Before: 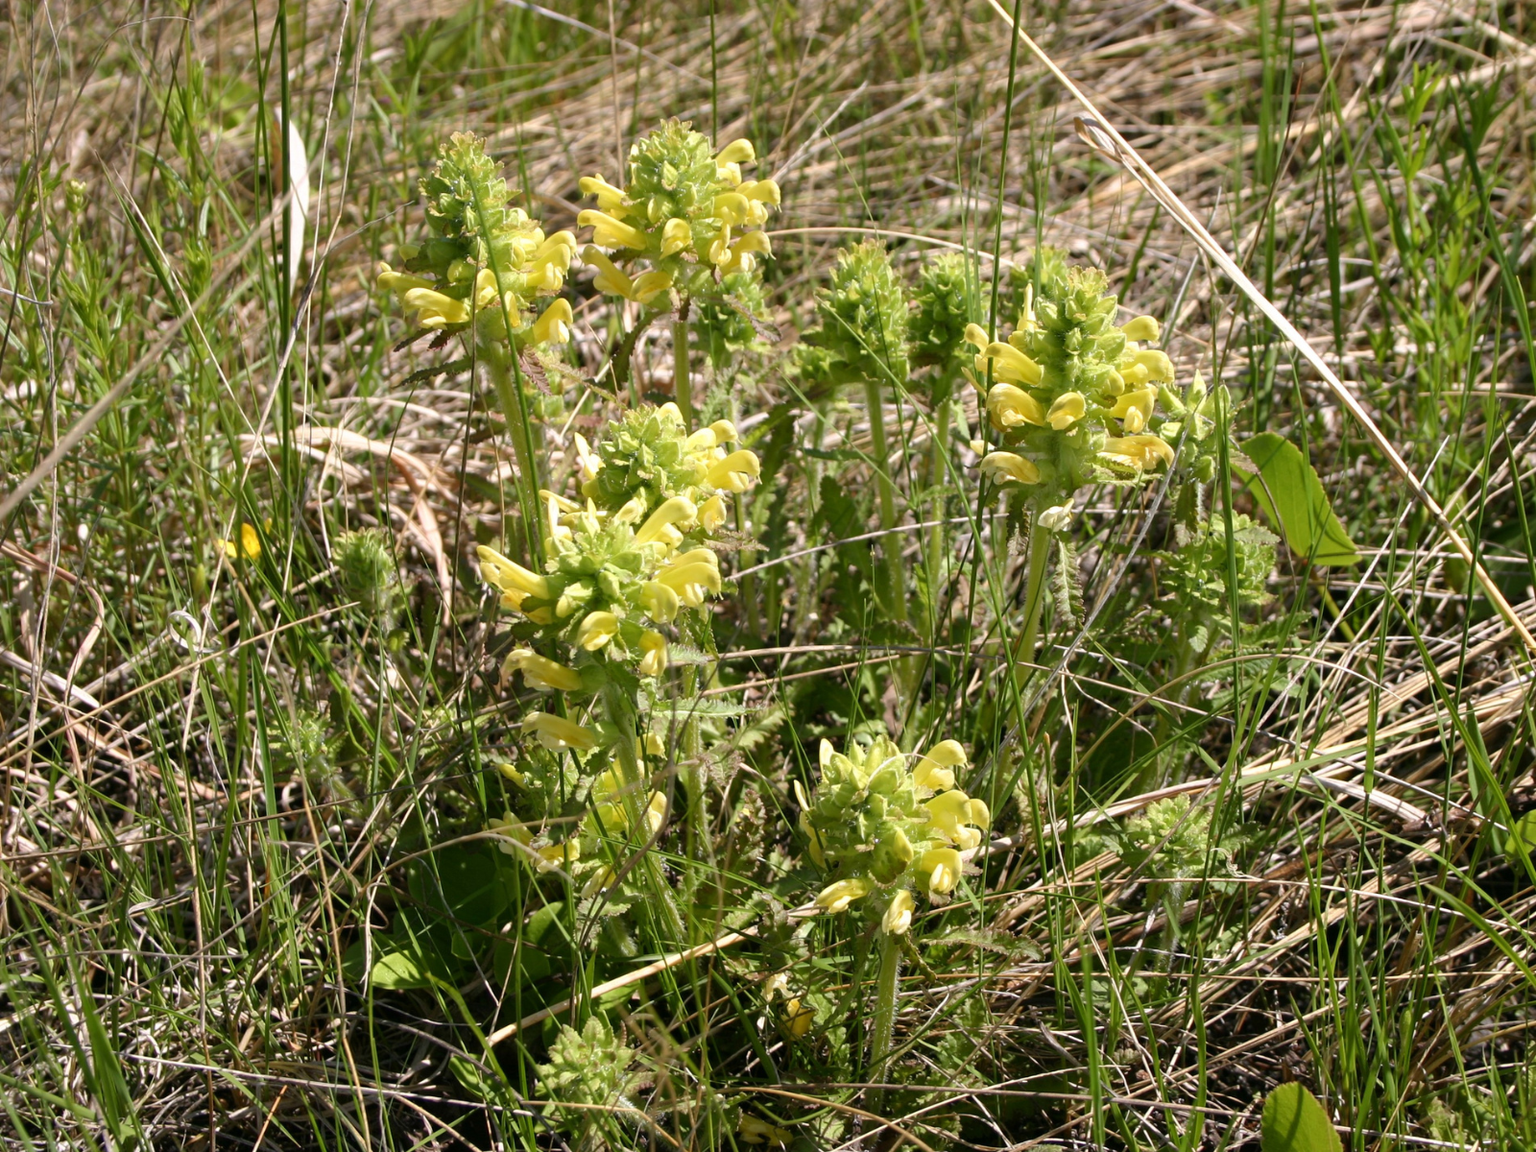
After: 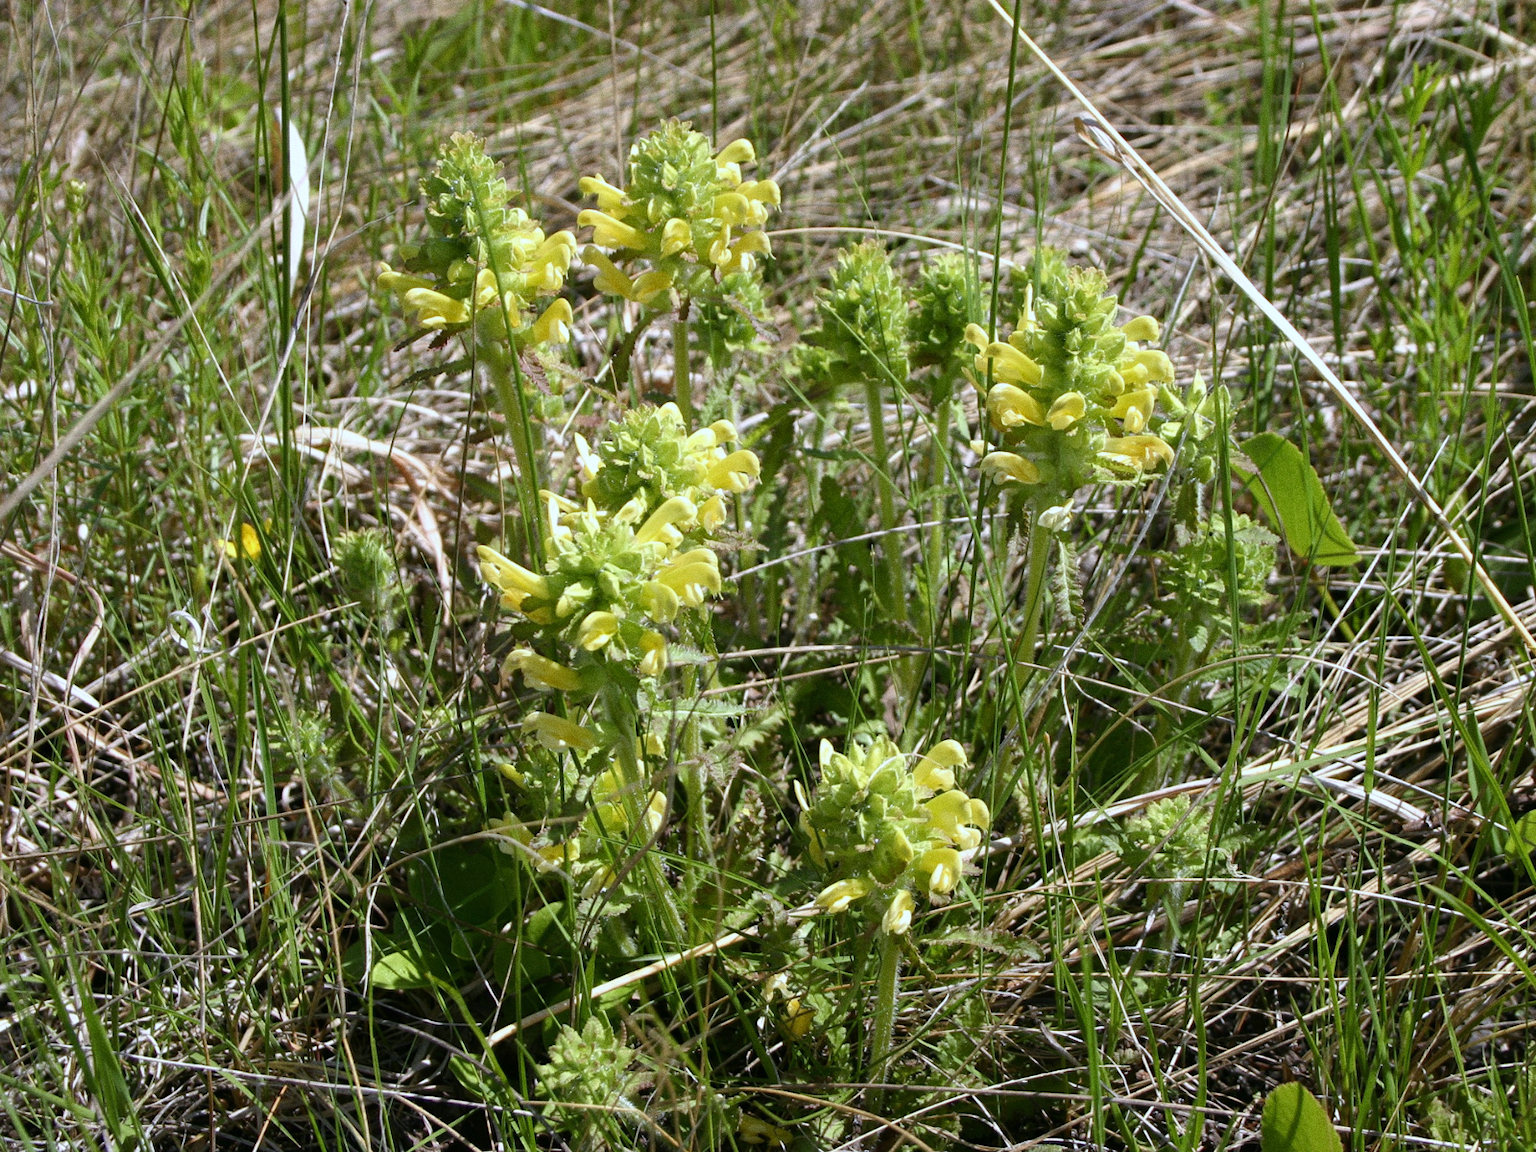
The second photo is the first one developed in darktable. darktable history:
white balance: red 0.924, blue 1.095
grain: coarseness 0.09 ISO
